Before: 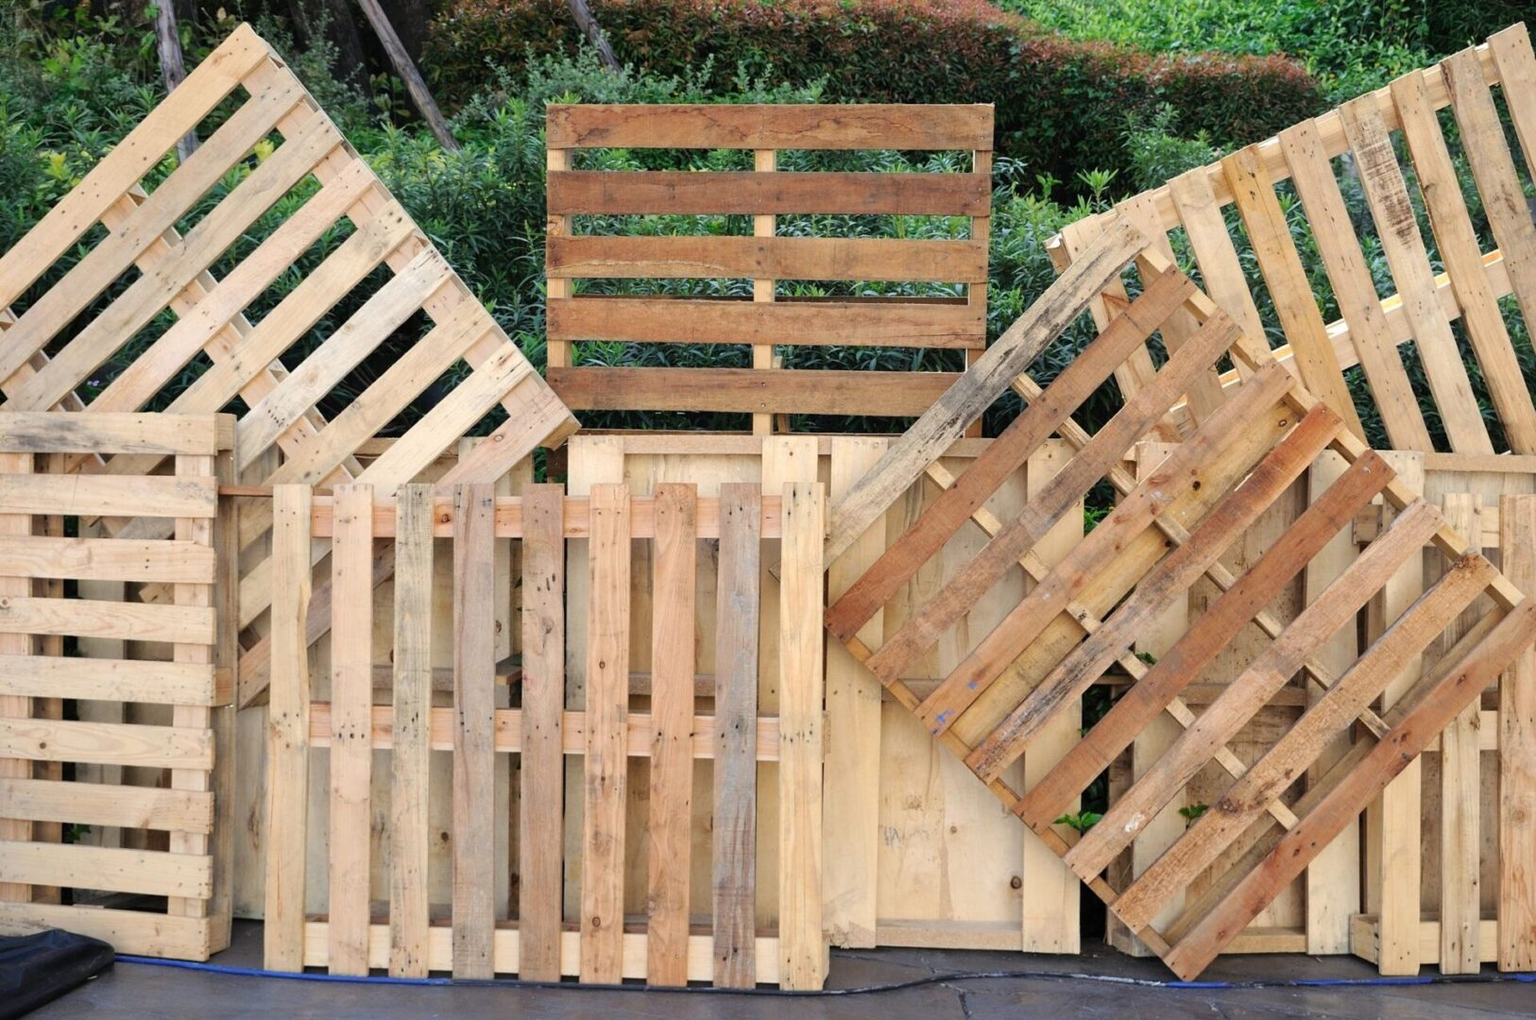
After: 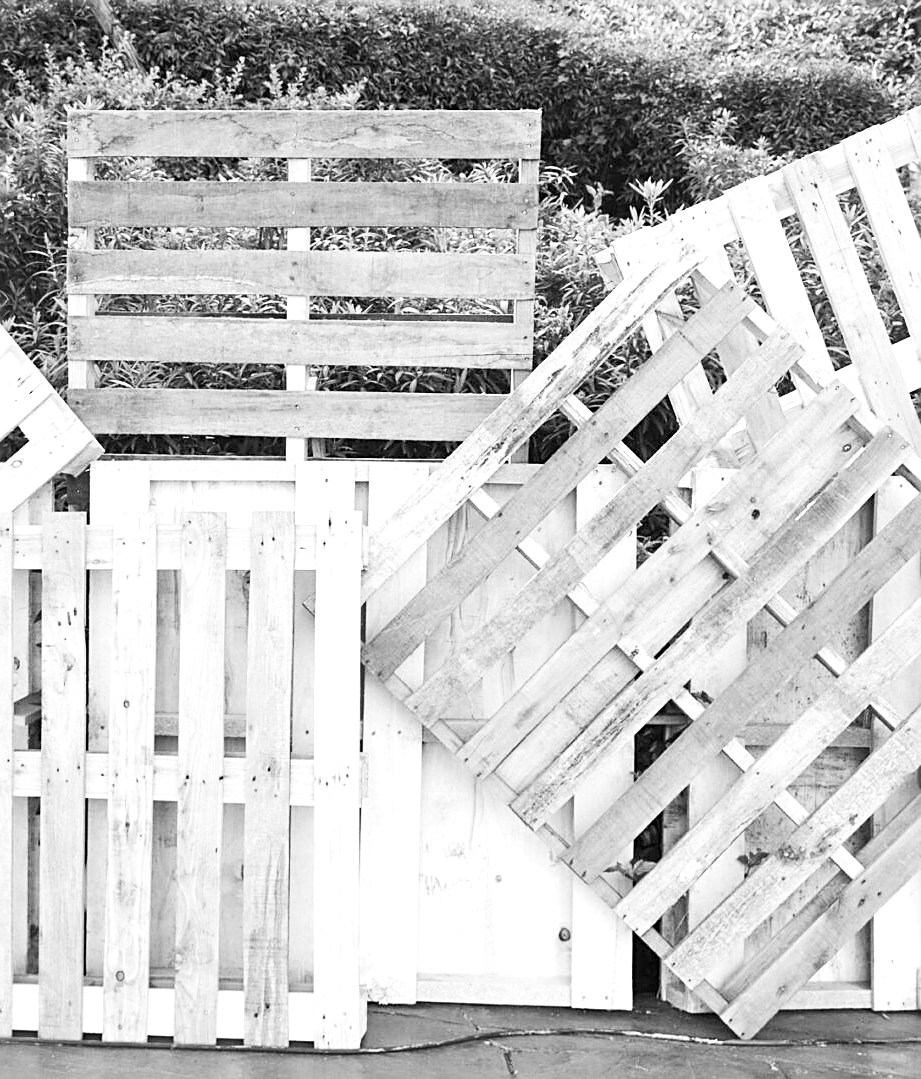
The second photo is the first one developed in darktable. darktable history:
exposure: black level correction 0, exposure 1 EV, compensate exposure bias true, compensate highlight preservation false
monochrome: on, module defaults
tone equalizer: on, module defaults
crop: left 31.458%, top 0%, right 11.876%
sharpen: amount 0.6
contrast brightness saturation: contrast 0.2, brightness 0.16, saturation 0.22
